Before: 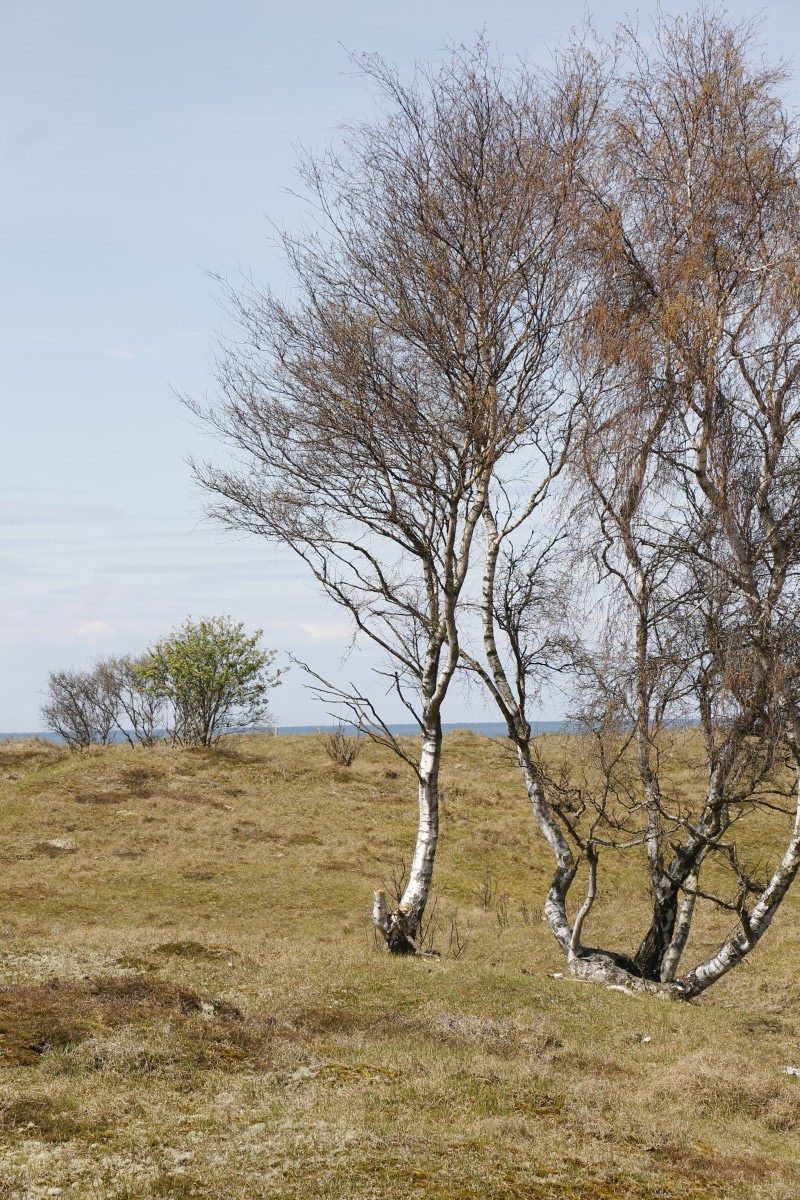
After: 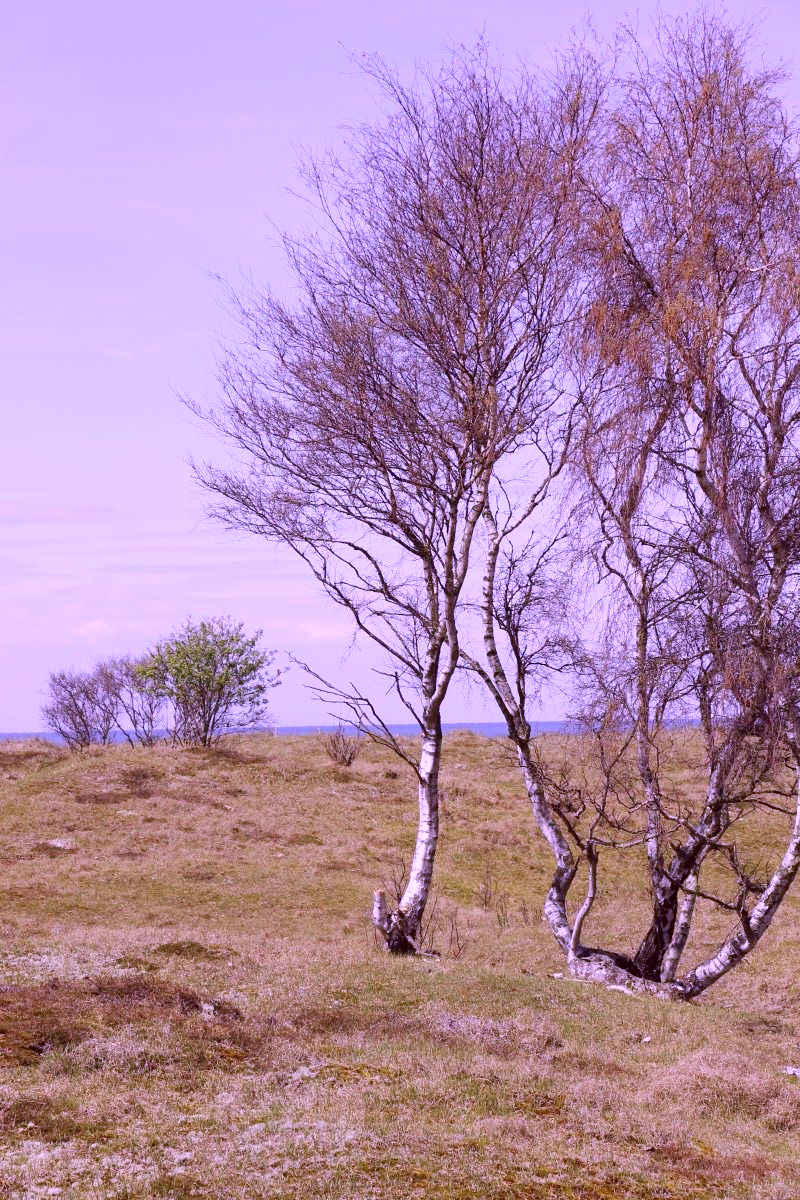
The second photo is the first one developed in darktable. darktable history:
color correction: highlights a* 10.12, highlights b* 39.04, shadows a* 14.62, shadows b* 3.37
color calibration: output R [1.063, -0.012, -0.003, 0], output B [-0.079, 0.047, 1, 0], illuminant custom, x 0.46, y 0.43, temperature 2642.66 K
